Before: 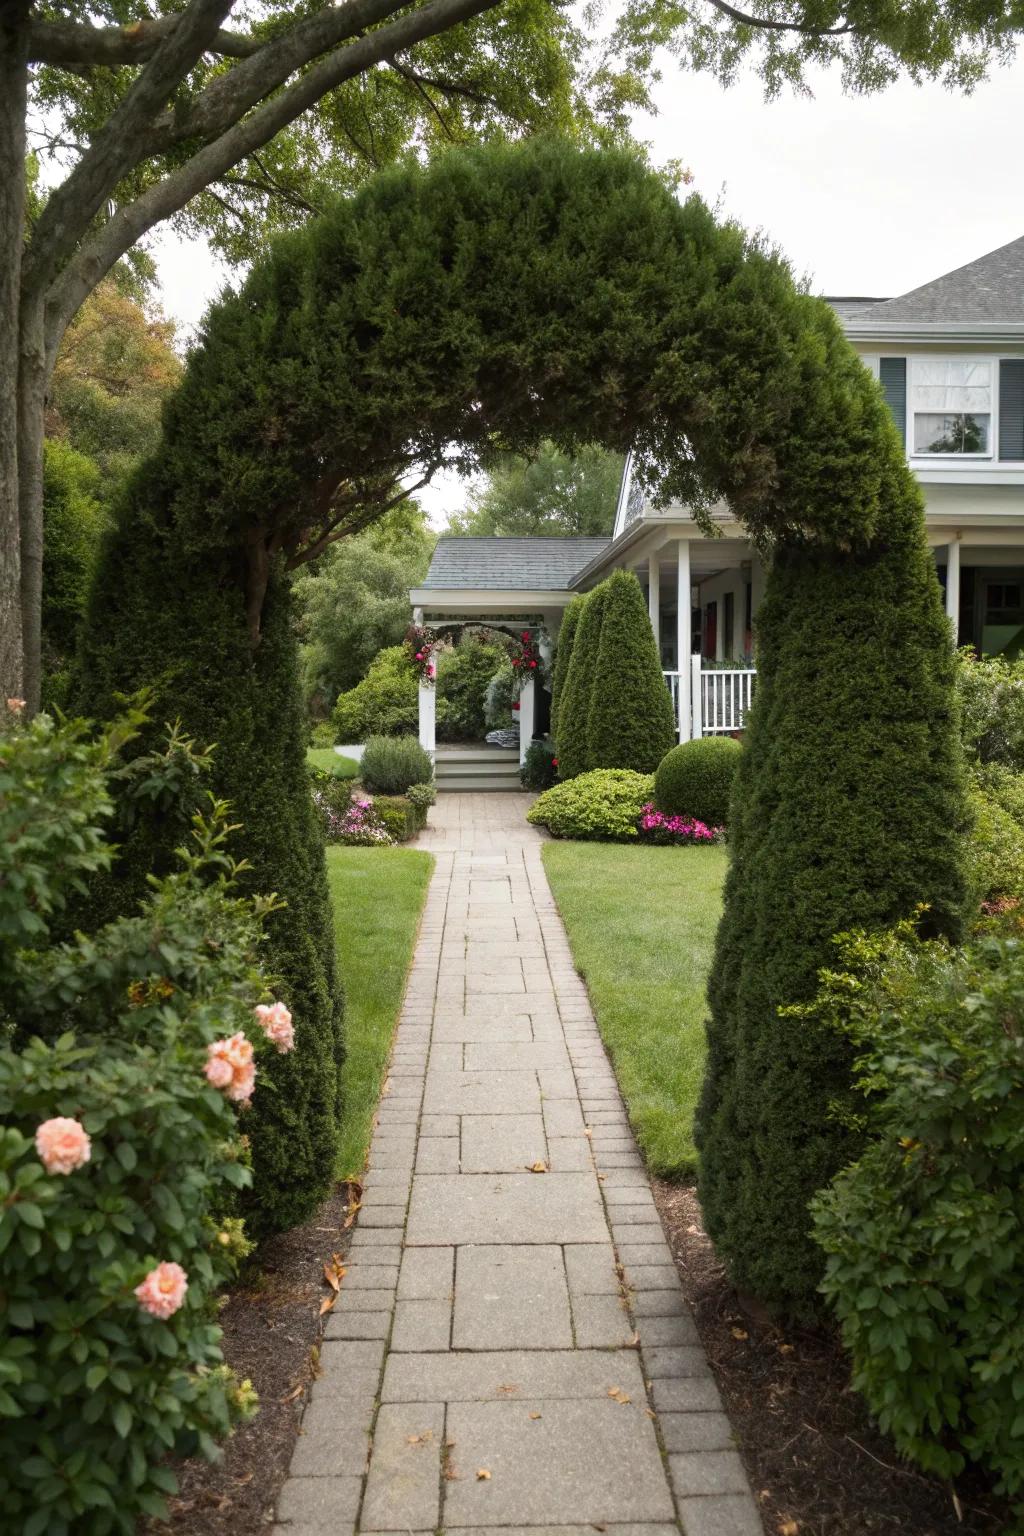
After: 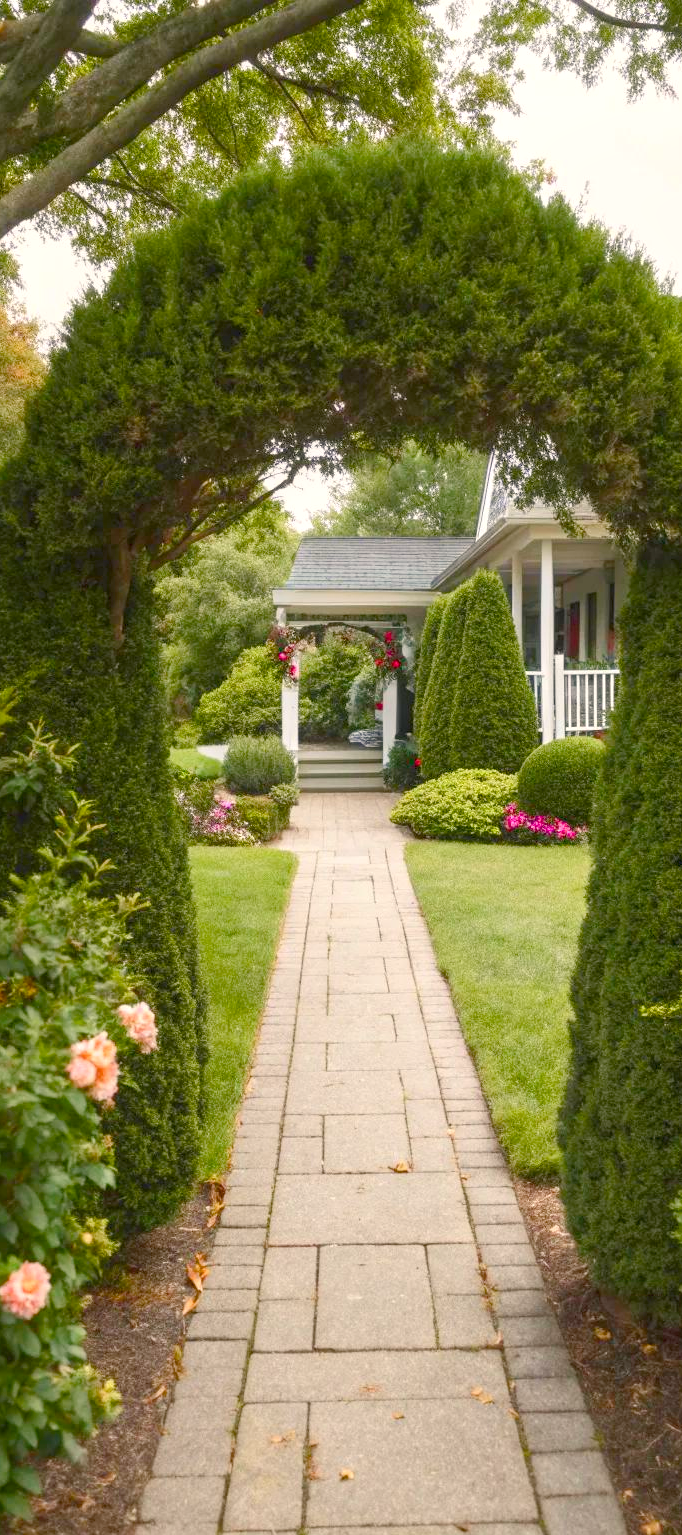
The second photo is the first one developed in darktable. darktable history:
crop and rotate: left 13.456%, right 19.929%
color balance rgb: highlights gain › chroma 2.033%, highlights gain › hue 65.76°, perceptual saturation grading › global saturation 27.305%, perceptual saturation grading › highlights -28.868%, perceptual saturation grading › mid-tones 15.123%, perceptual saturation grading › shadows 33.424%, perceptual brilliance grading › highlights 5.55%, perceptual brilliance grading › shadows -10.035%, contrast -29.753%
exposure: black level correction 0, exposure 0.948 EV, compensate highlight preservation false
local contrast: detail 110%
